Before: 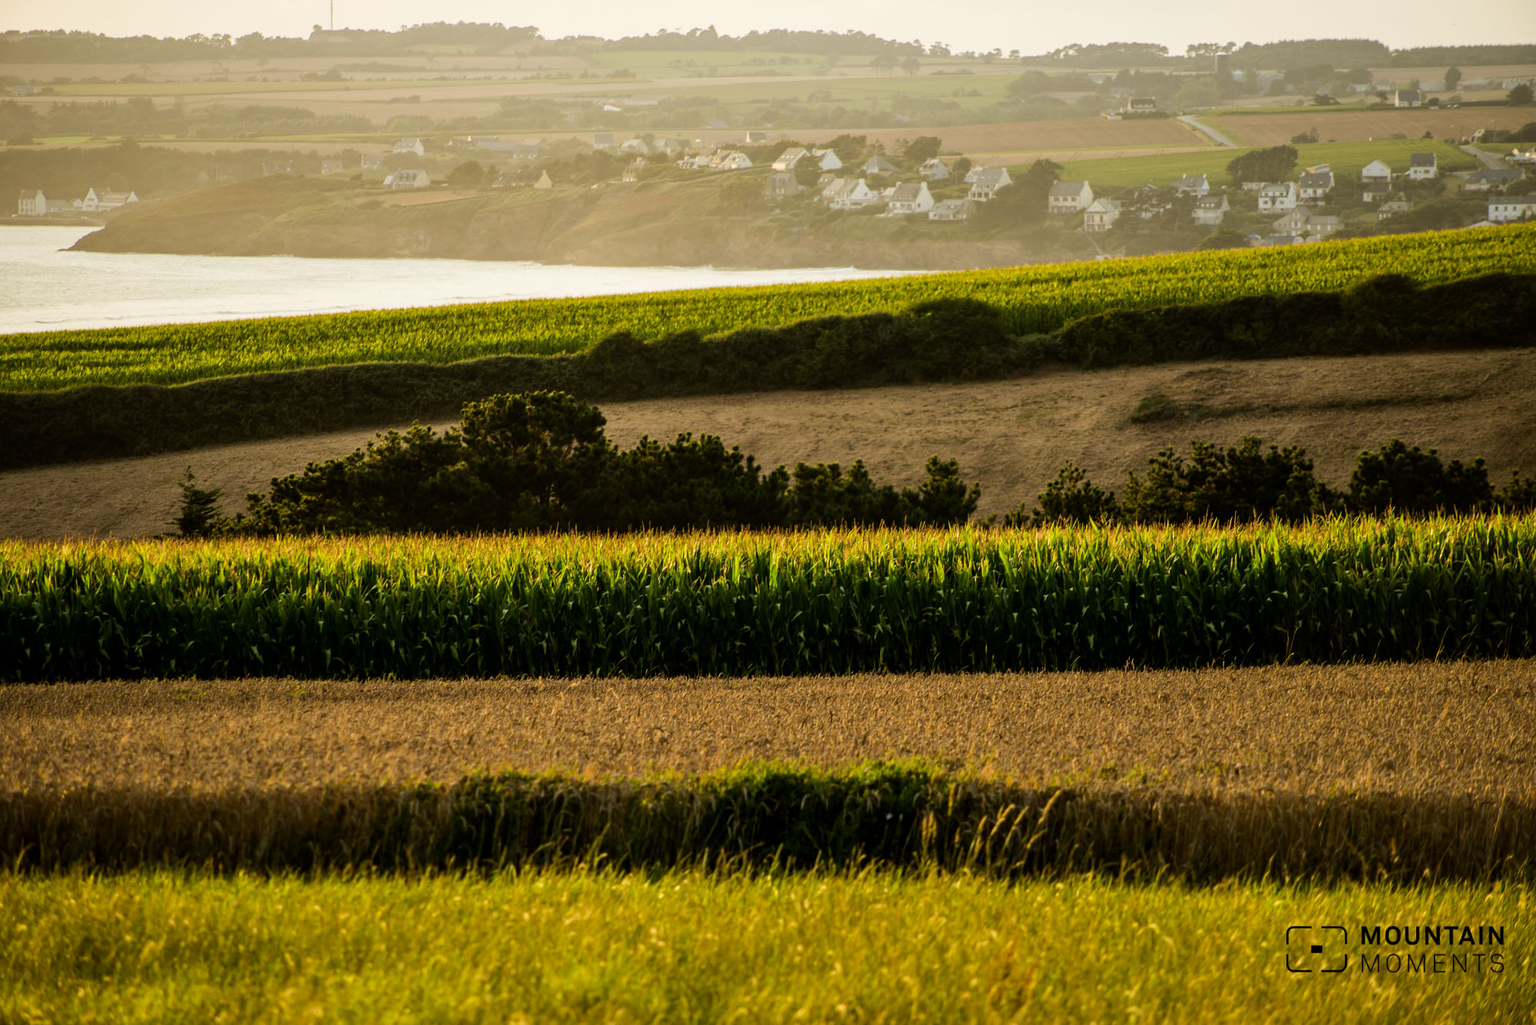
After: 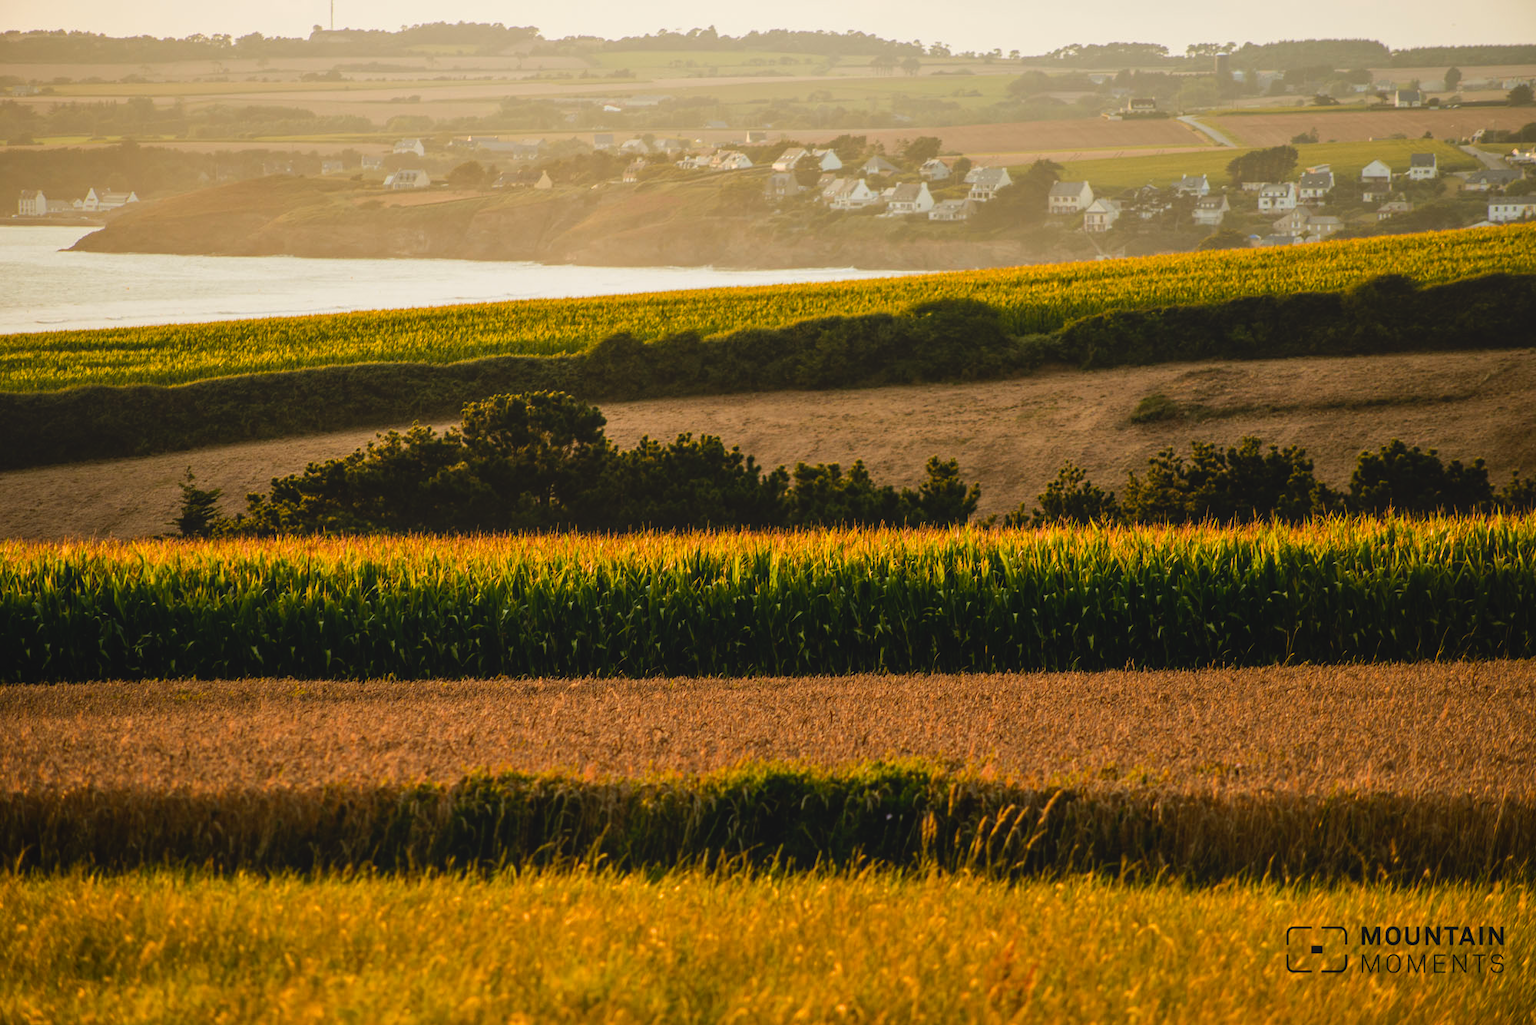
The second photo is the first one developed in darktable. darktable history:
color zones: curves: ch1 [(0.235, 0.558) (0.75, 0.5)]; ch2 [(0.25, 0.462) (0.749, 0.457)], mix 40.67%
local contrast: highlights 48%, shadows 0%, detail 100%
